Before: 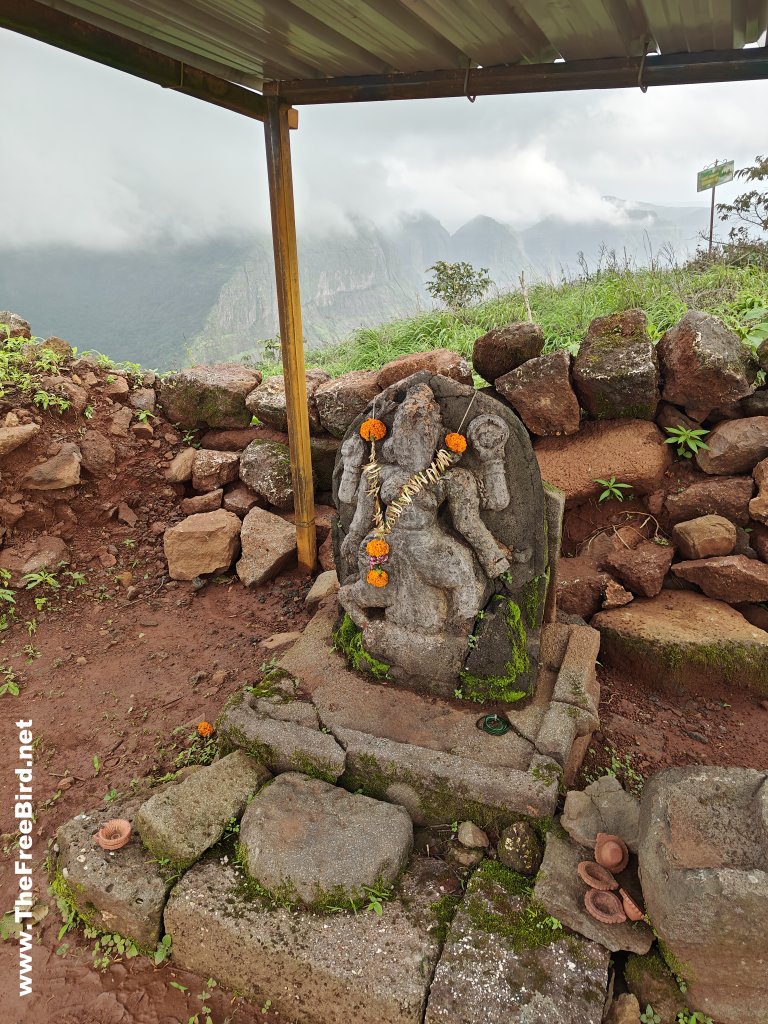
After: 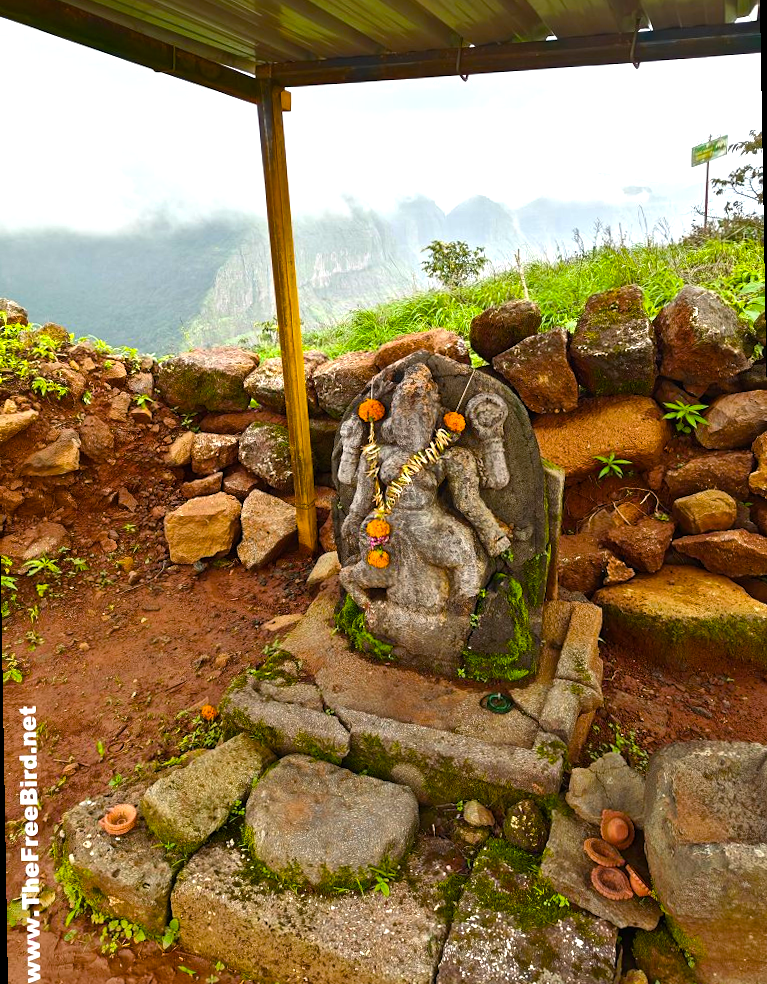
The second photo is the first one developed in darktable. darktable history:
color balance rgb: linear chroma grading › global chroma 9%, perceptual saturation grading › global saturation 36%, perceptual saturation grading › shadows 35%, perceptual brilliance grading › global brilliance 21.21%, perceptual brilliance grading › shadows -35%, global vibrance 21.21%
rotate and perspective: rotation -1°, crop left 0.011, crop right 0.989, crop top 0.025, crop bottom 0.975
